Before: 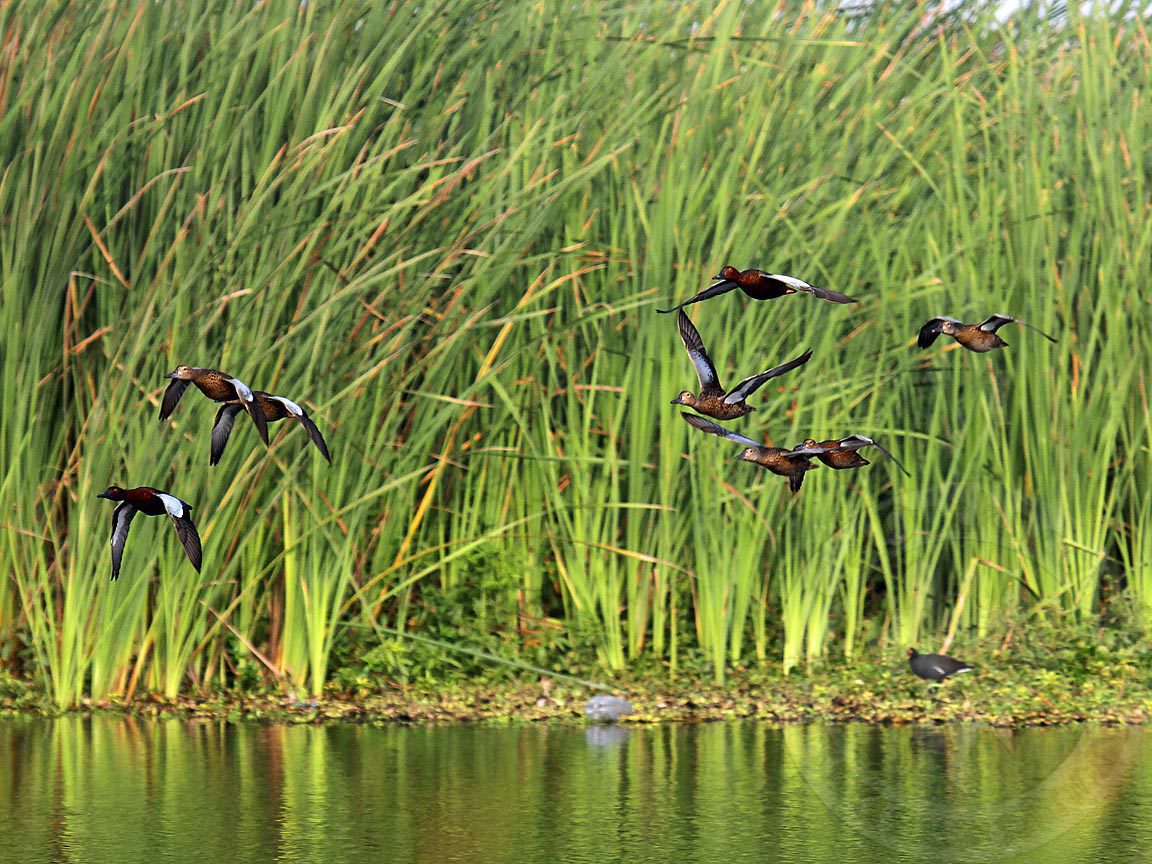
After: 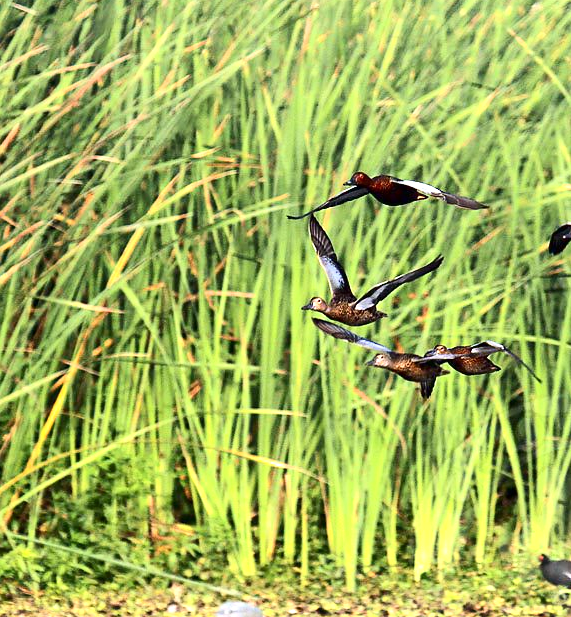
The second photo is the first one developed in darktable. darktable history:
contrast brightness saturation: contrast 0.22
exposure: black level correction 0, exposure 0.7 EV, compensate exposure bias true, compensate highlight preservation false
crop: left 32.075%, top 10.976%, right 18.355%, bottom 17.596%
